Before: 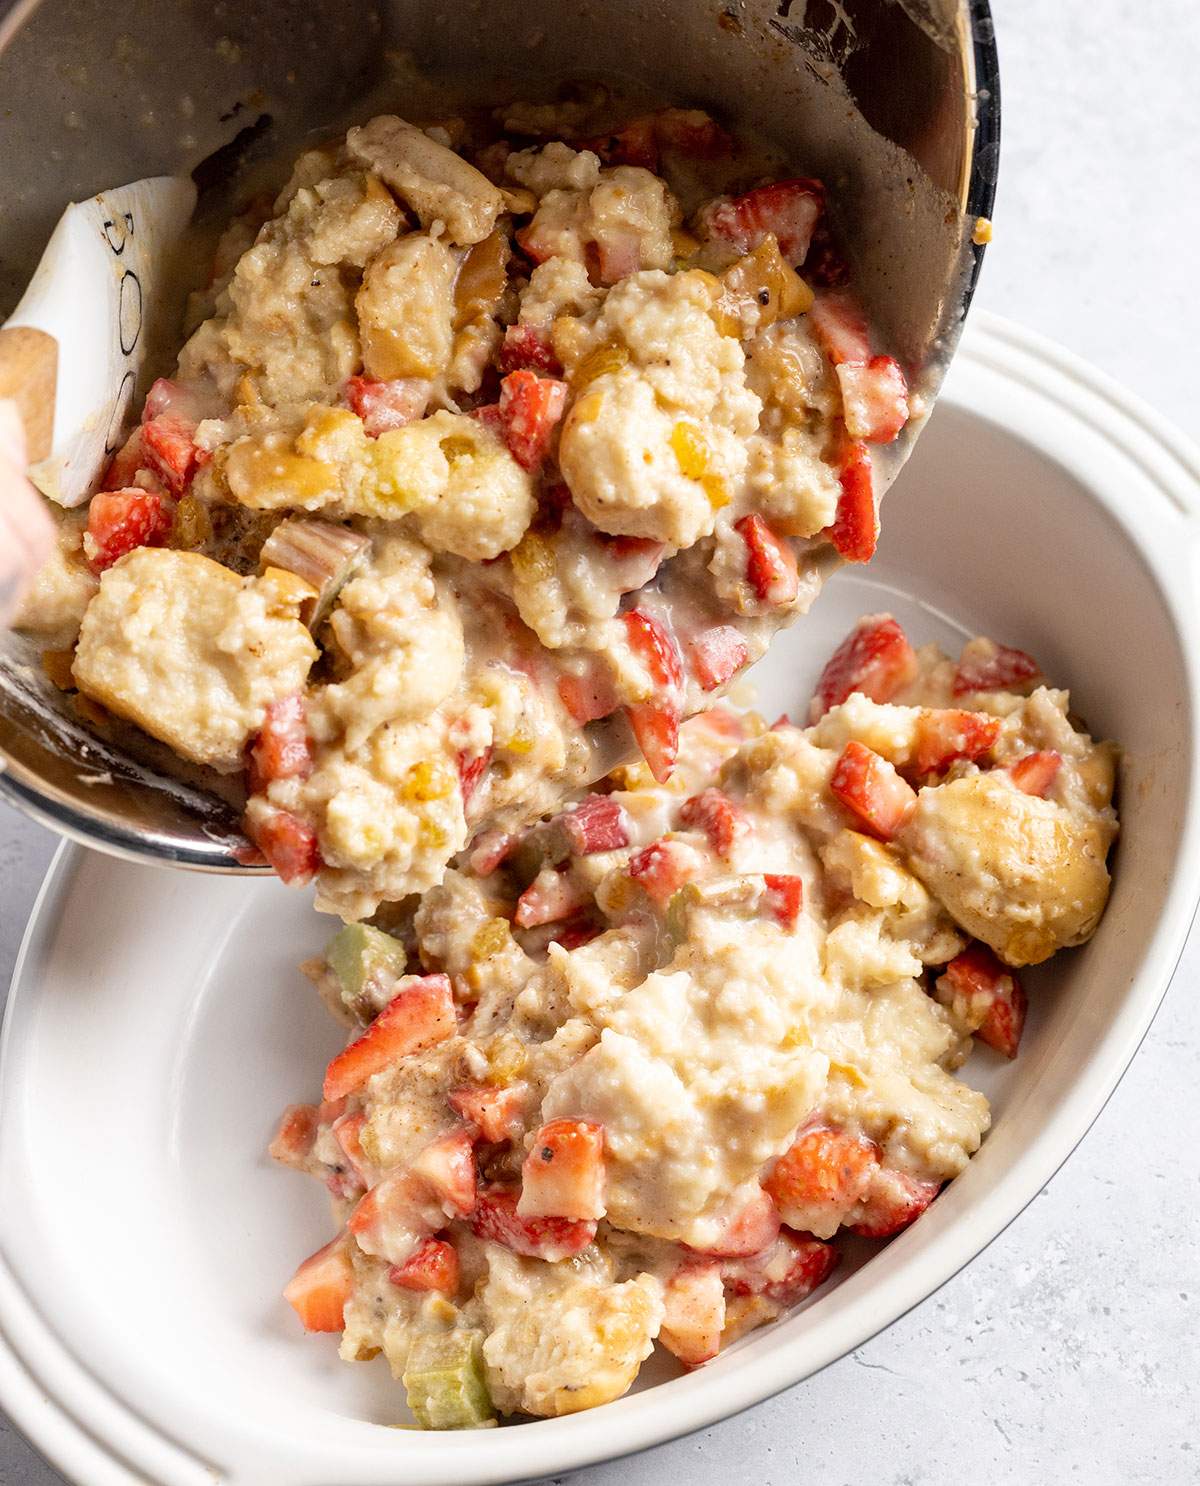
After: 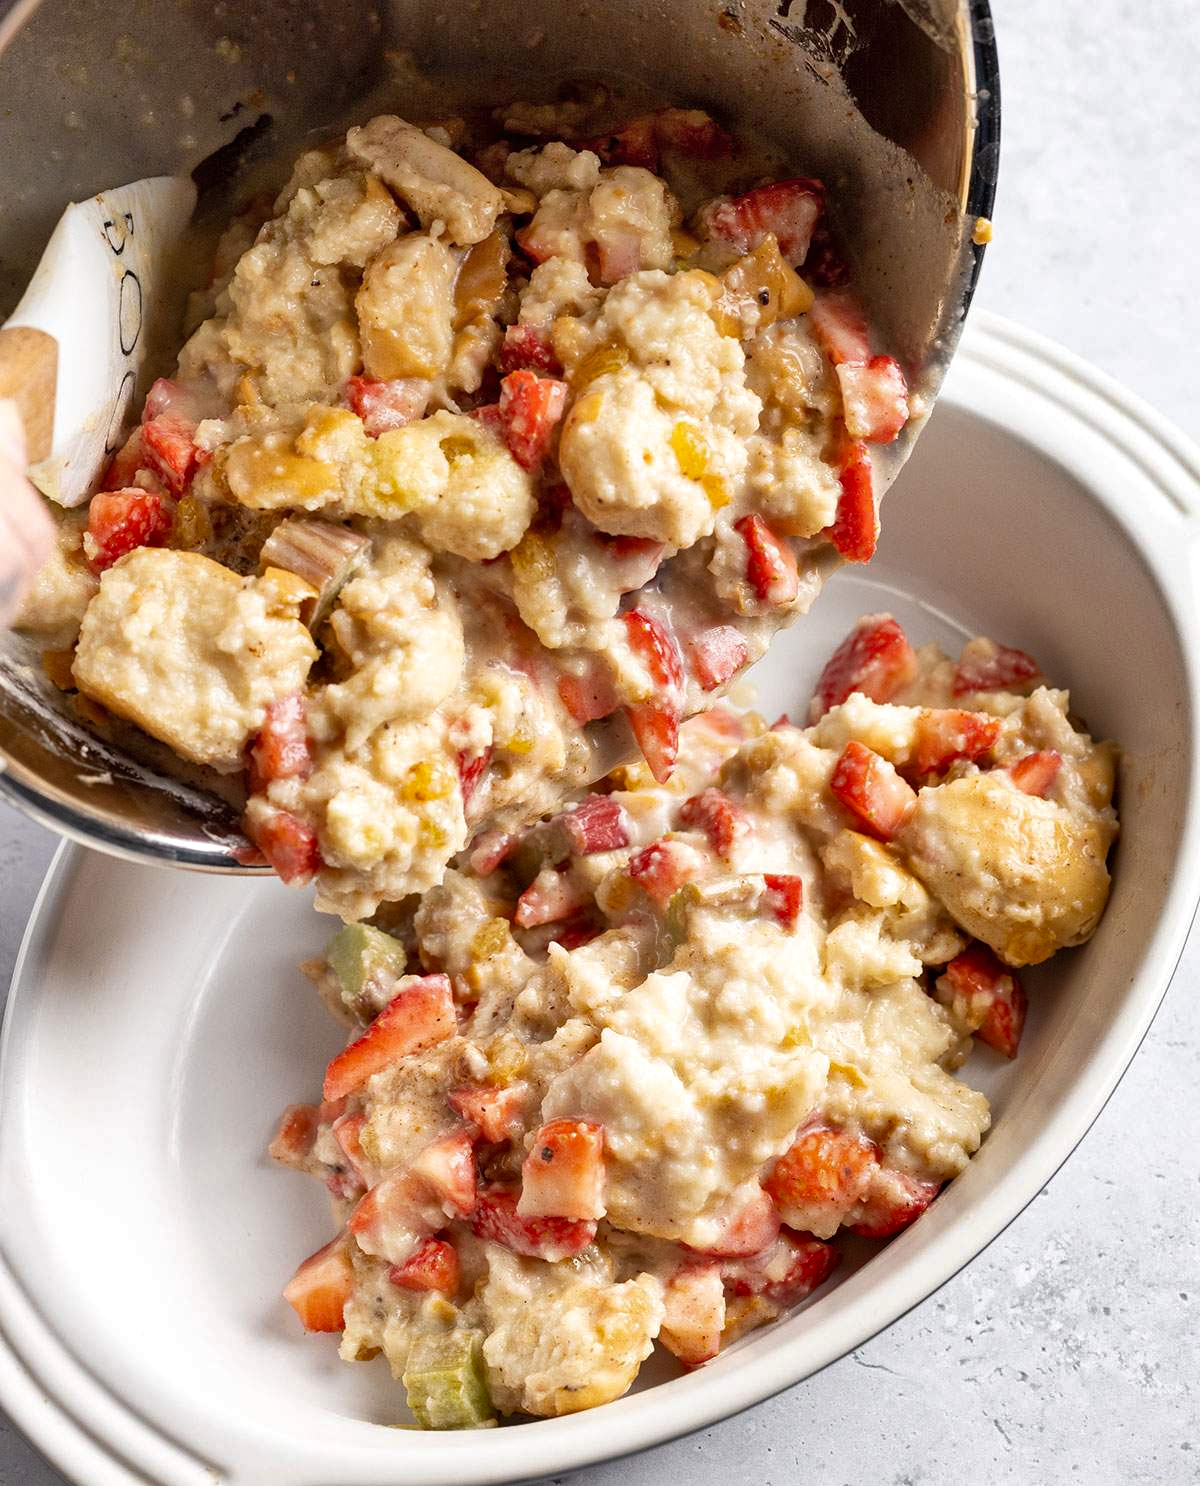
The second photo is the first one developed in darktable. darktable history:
shadows and highlights: white point adjustment 1.05, soften with gaussian
